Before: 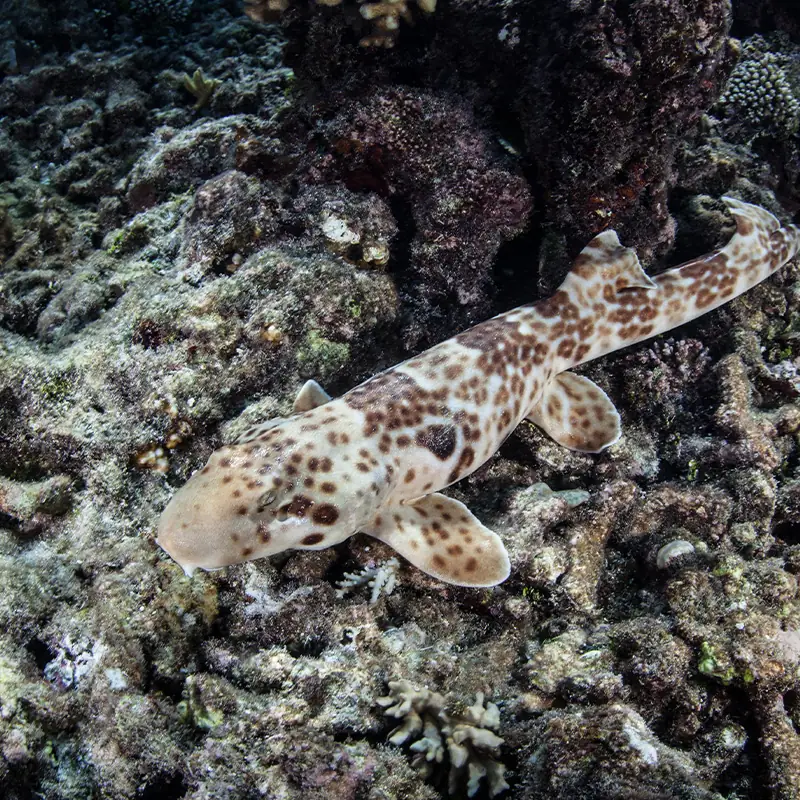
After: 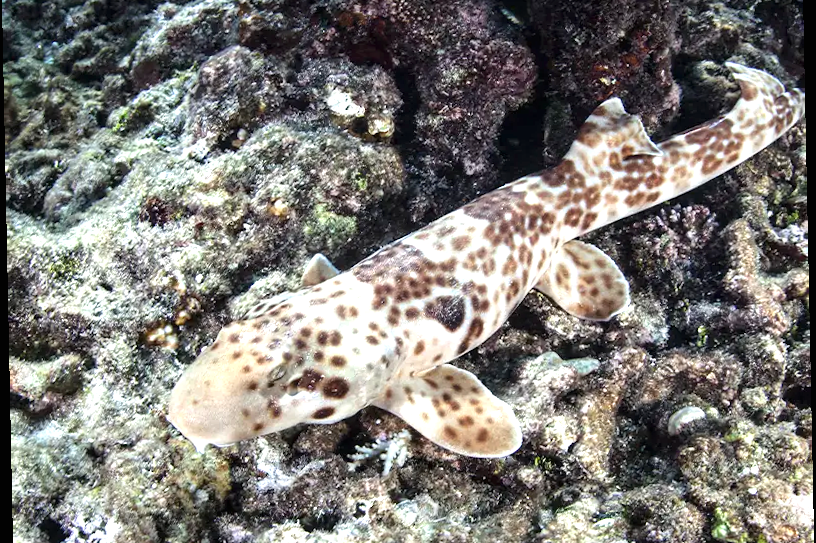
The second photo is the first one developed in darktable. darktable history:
rotate and perspective: rotation -1.17°, automatic cropping off
crop: top 16.727%, bottom 16.727%
exposure: black level correction 0, exposure 0.95 EV, compensate exposure bias true, compensate highlight preservation false
